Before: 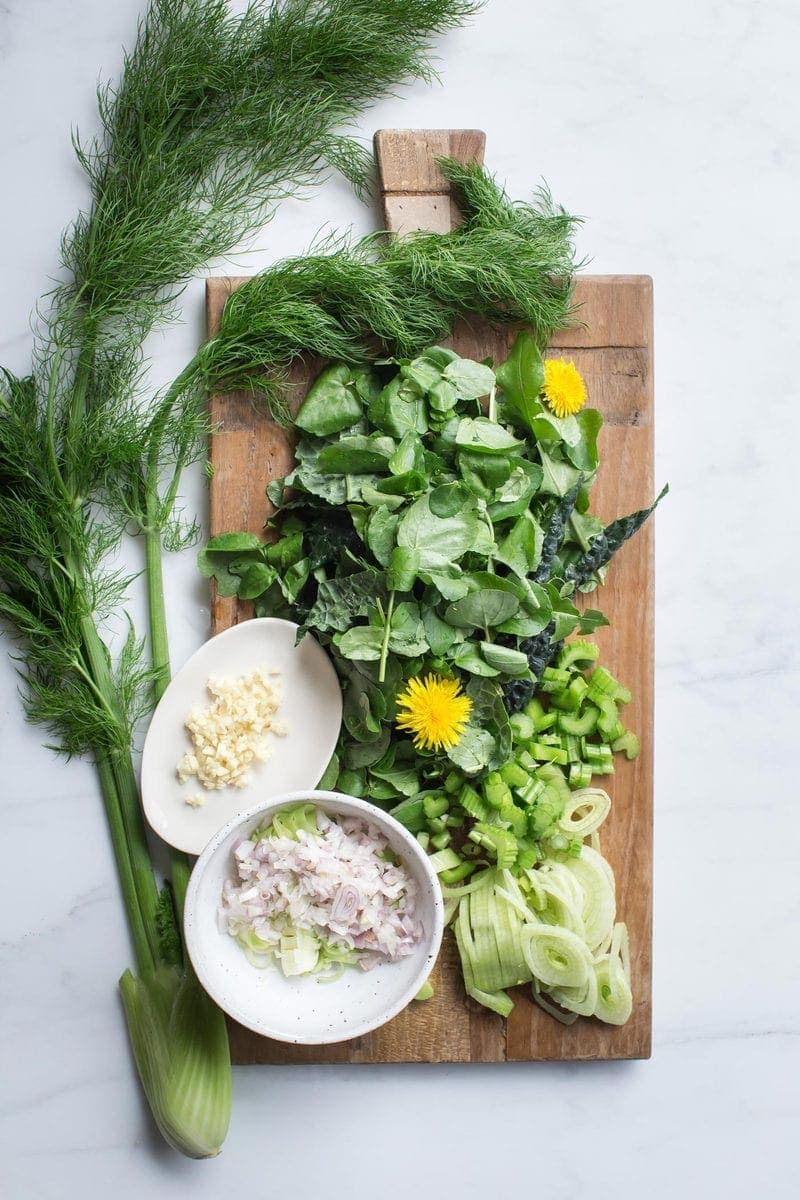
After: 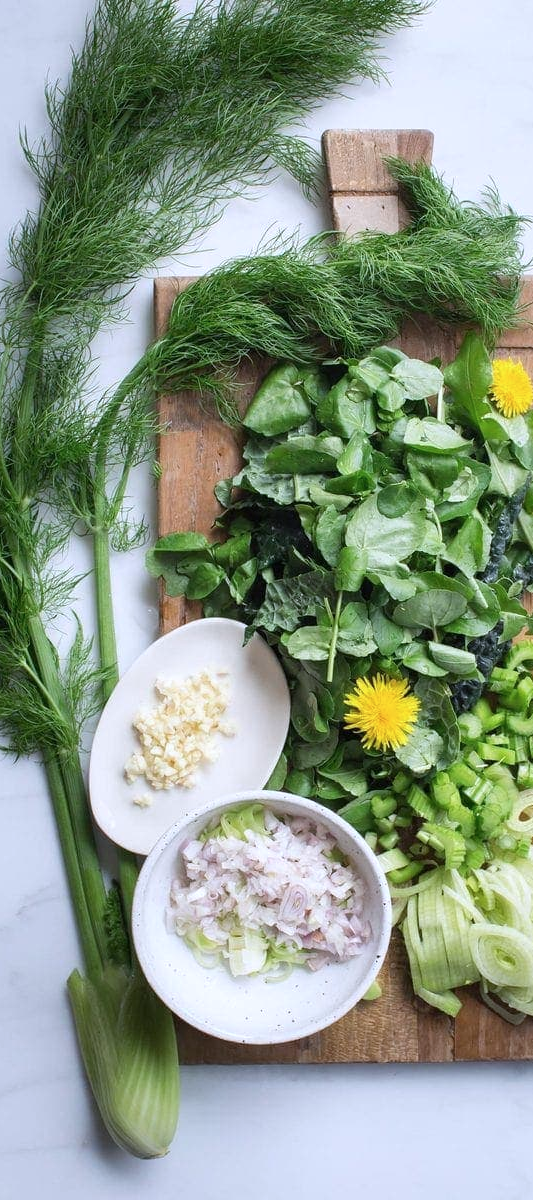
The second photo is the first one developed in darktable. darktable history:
color calibration: illuminant as shot in camera, x 0.358, y 0.373, temperature 4628.91 K
crop and rotate: left 6.617%, right 26.717%
